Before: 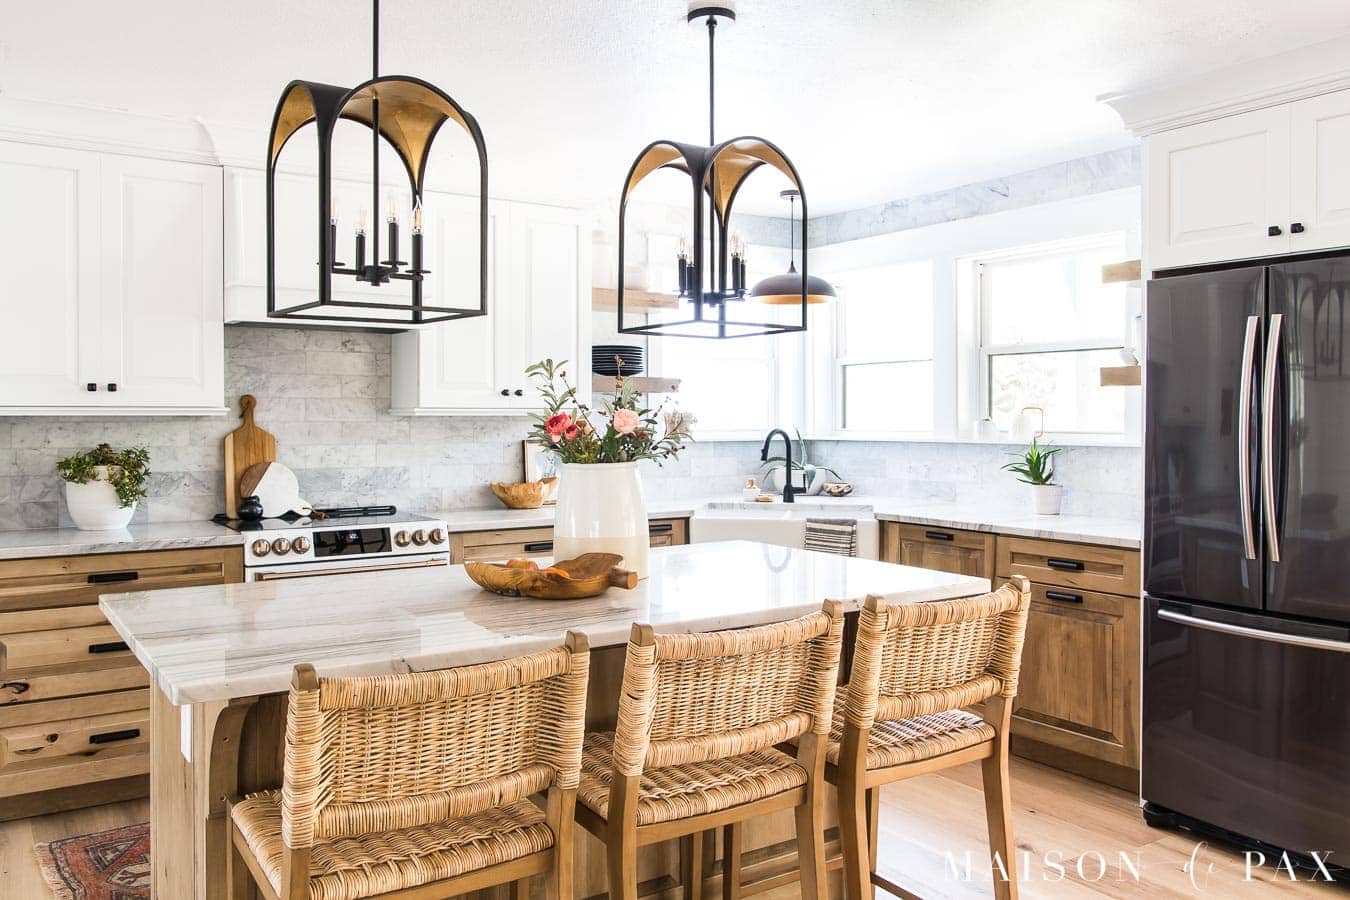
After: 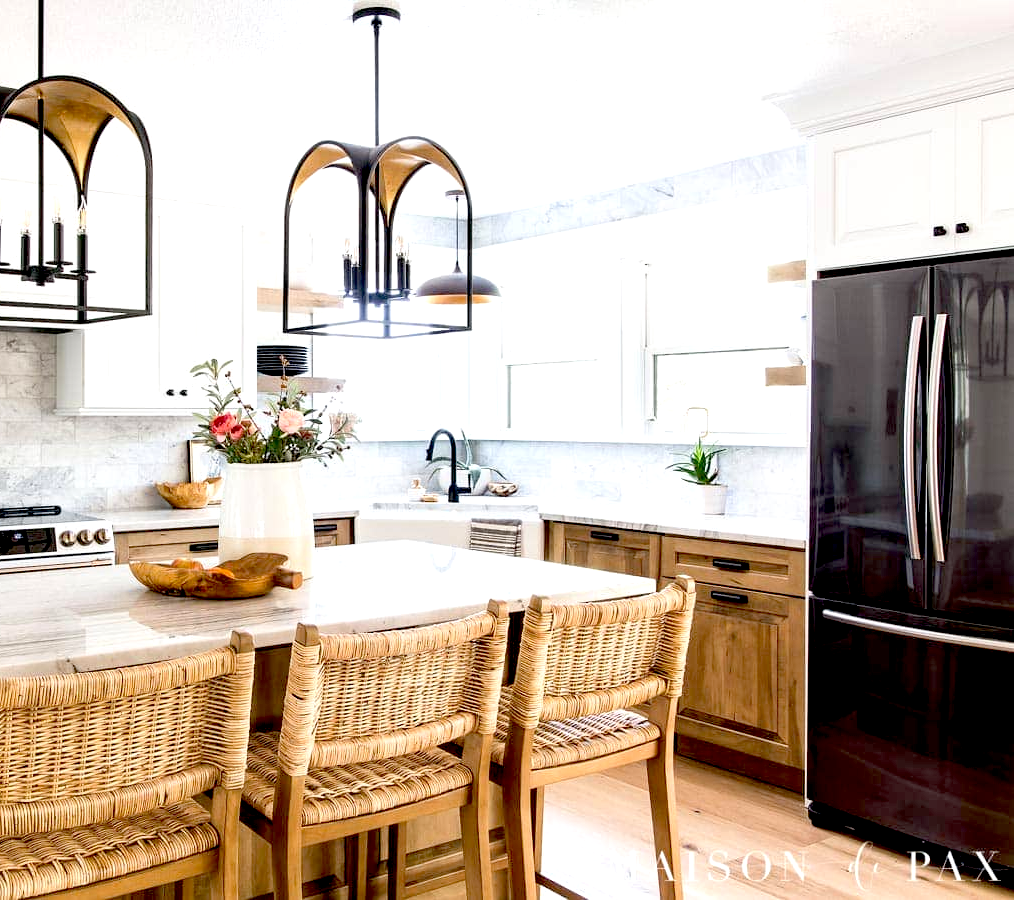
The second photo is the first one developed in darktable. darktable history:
exposure: black level correction 0.032, exposure 0.314 EV, compensate exposure bias true, compensate highlight preservation false
crop and rotate: left 24.879%
contrast equalizer: y [[0.5 ×6], [0.5 ×6], [0.5, 0.5, 0.501, 0.545, 0.707, 0.863], [0 ×6], [0 ×6]]
